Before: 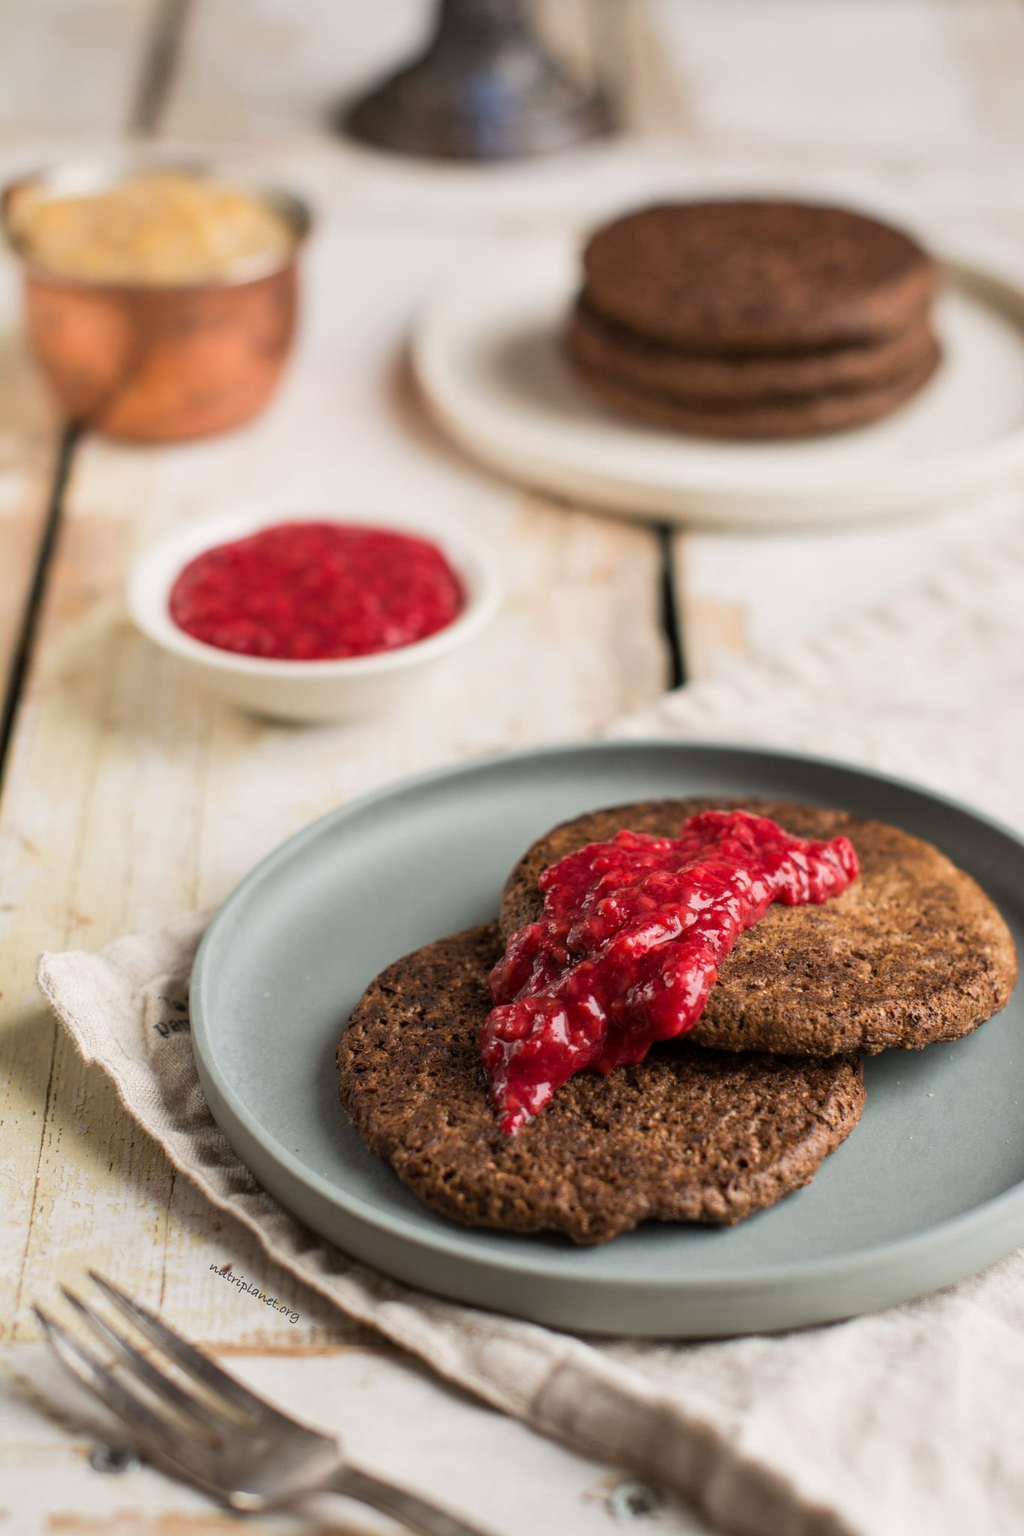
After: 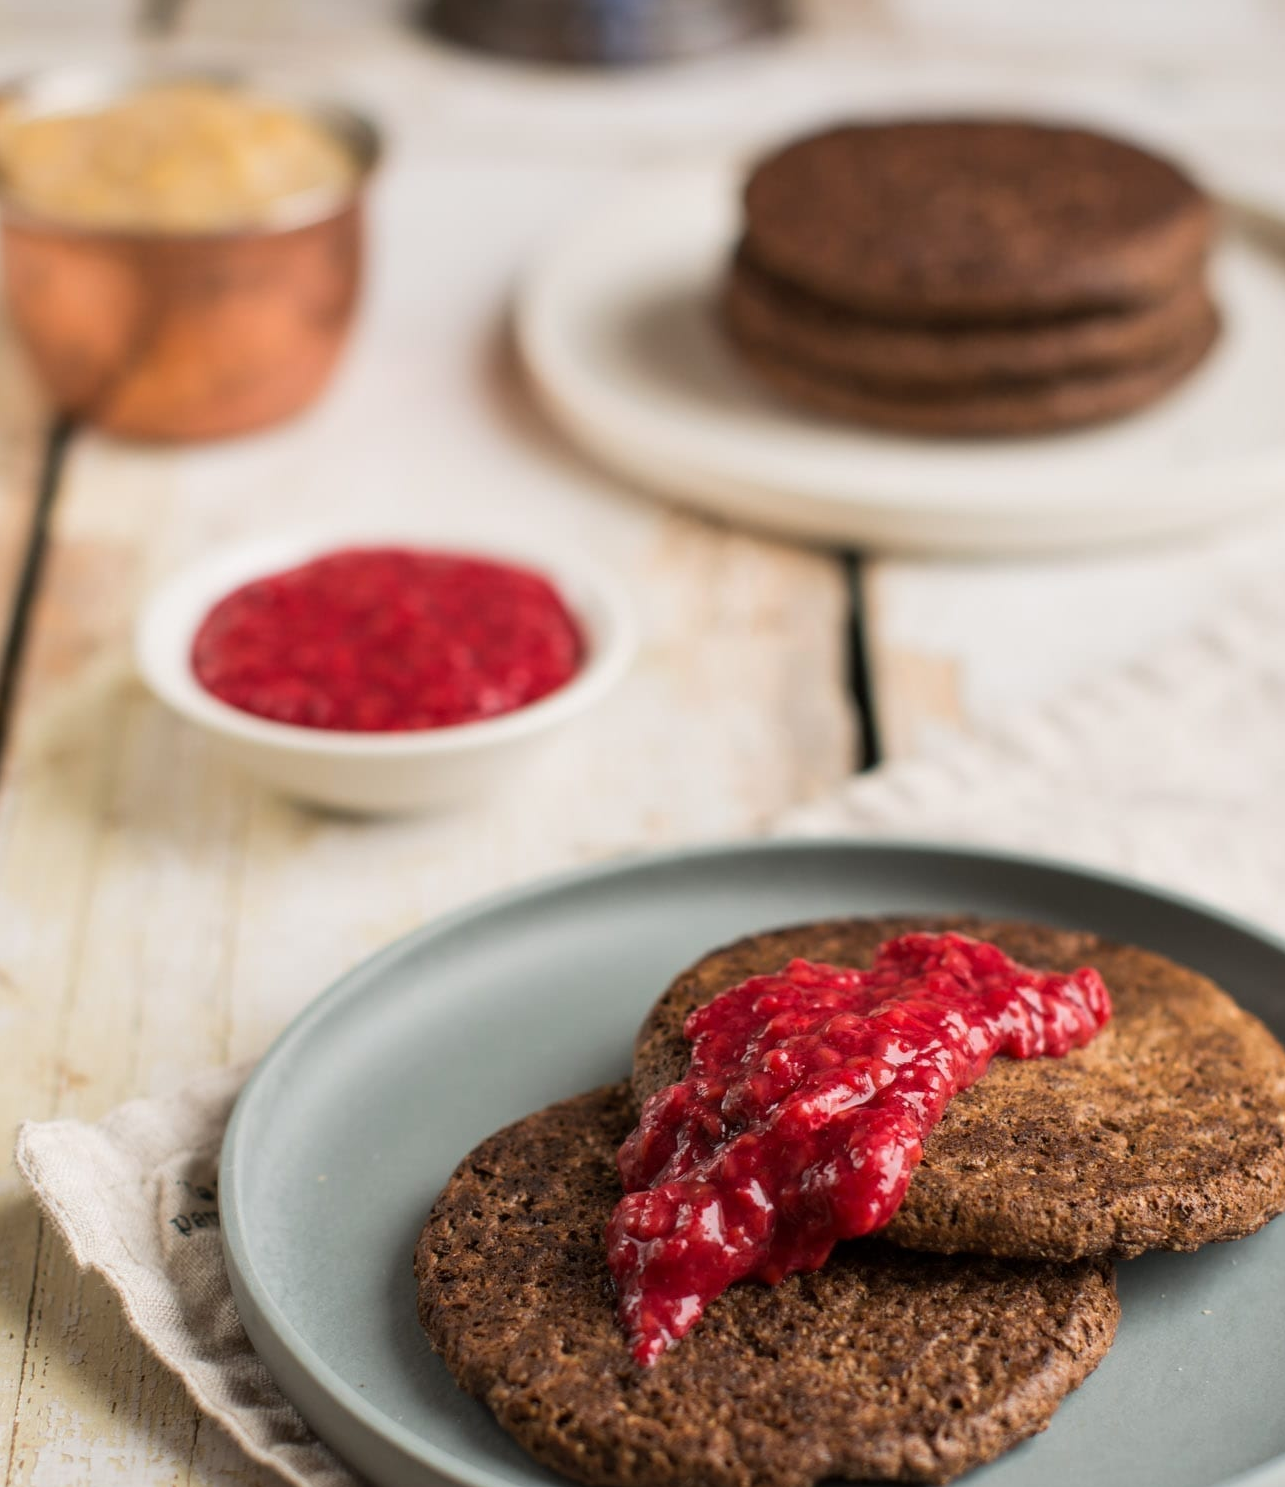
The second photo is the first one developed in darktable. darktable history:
crop: left 2.509%, top 7.231%, right 3.323%, bottom 20.16%
